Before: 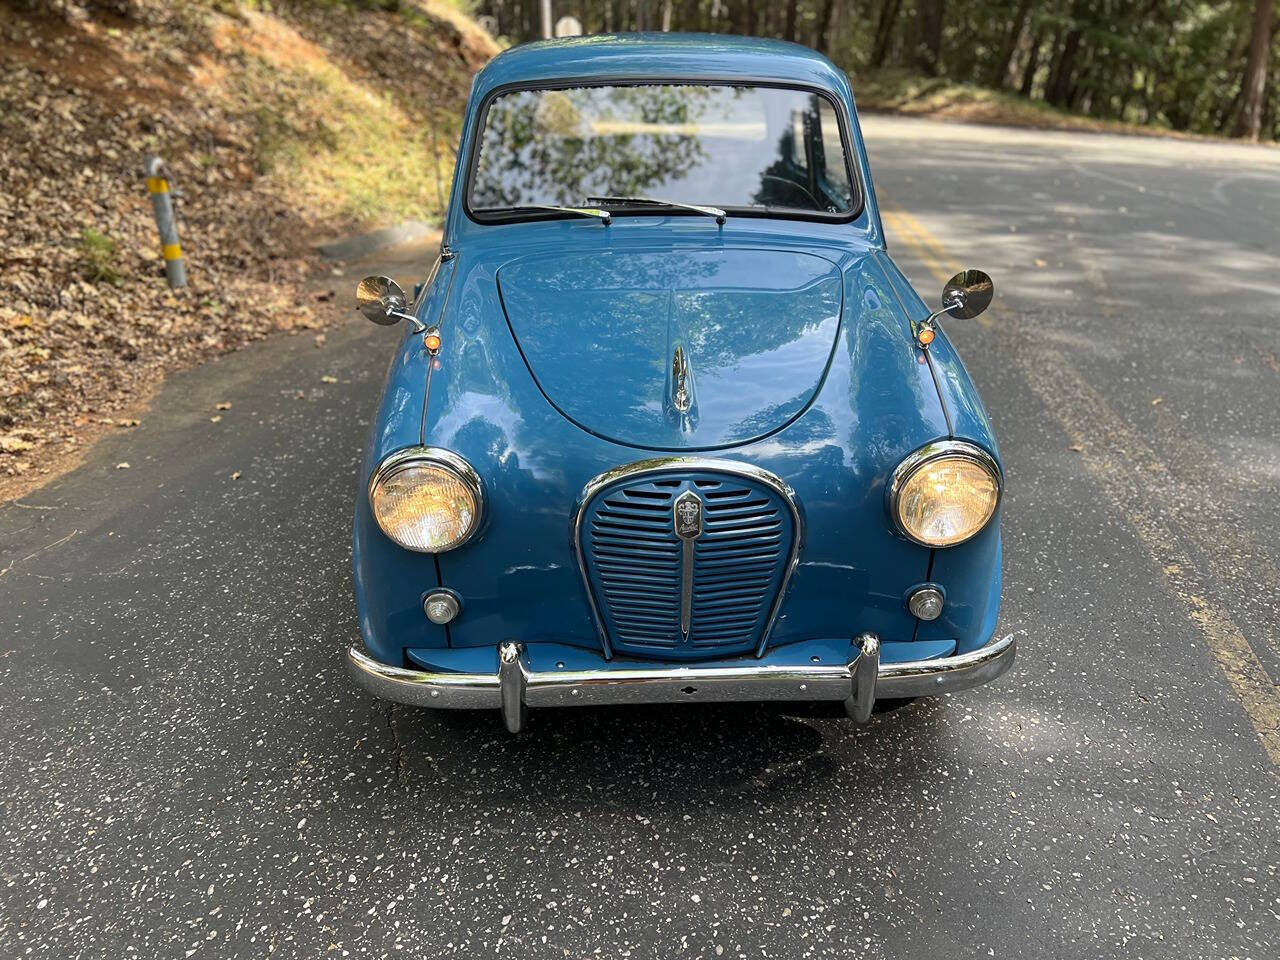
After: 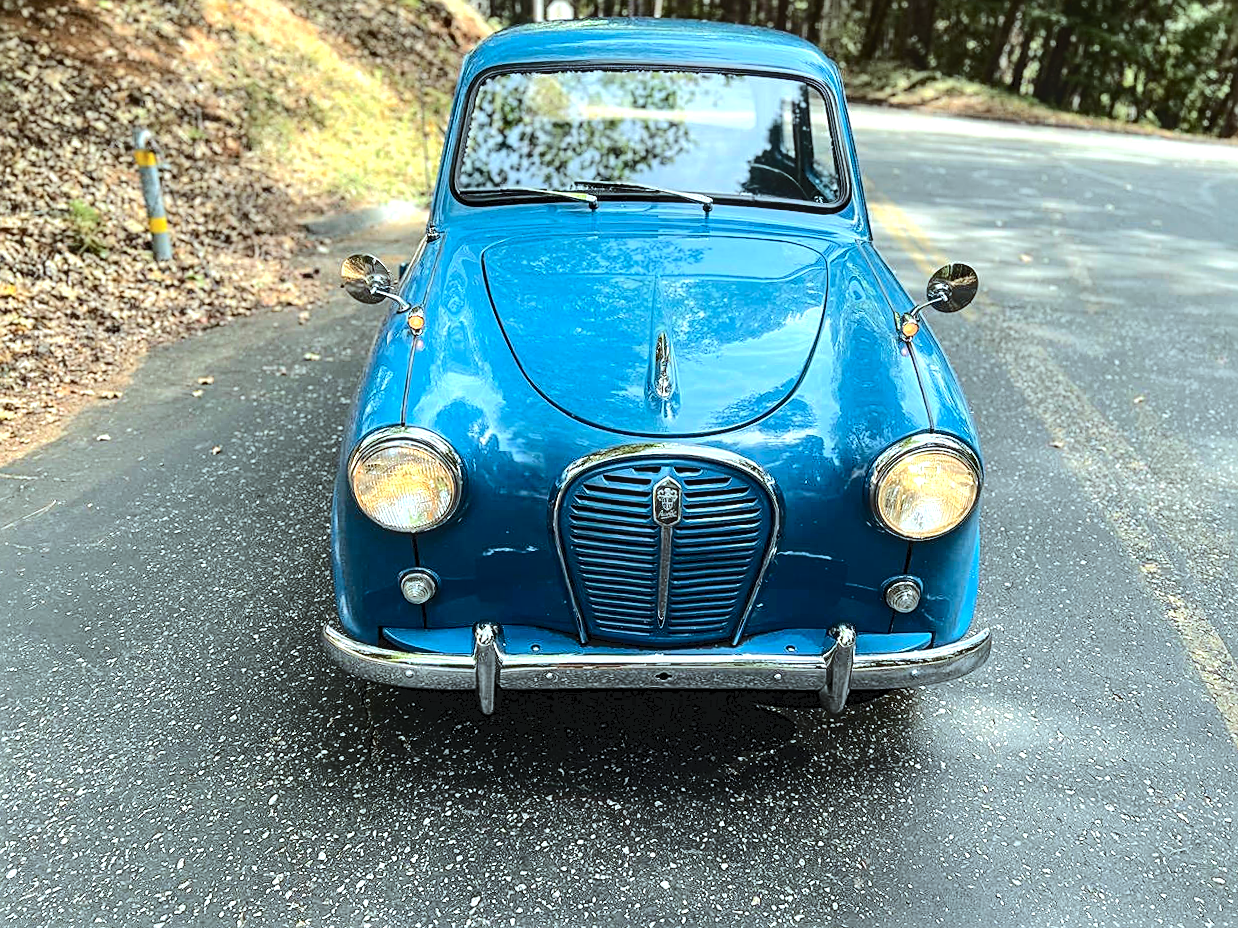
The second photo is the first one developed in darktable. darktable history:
crop and rotate: angle -1.46°
color correction: highlights a* -10.28, highlights b* -10.39
tone equalizer: -8 EV -0.788 EV, -7 EV -0.715 EV, -6 EV -0.611 EV, -5 EV -0.395 EV, -3 EV 0.386 EV, -2 EV 0.6 EV, -1 EV 0.696 EV, +0 EV 0.77 EV, mask exposure compensation -0.511 EV
tone curve: curves: ch0 [(0, 0) (0.003, 0.054) (0.011, 0.057) (0.025, 0.056) (0.044, 0.062) (0.069, 0.071) (0.1, 0.088) (0.136, 0.111) (0.177, 0.146) (0.224, 0.19) (0.277, 0.261) (0.335, 0.363) (0.399, 0.458) (0.468, 0.562) (0.543, 0.653) (0.623, 0.725) (0.709, 0.801) (0.801, 0.853) (0.898, 0.915) (1, 1)], color space Lab, independent channels, preserve colors none
sharpen: on, module defaults
contrast brightness saturation: saturation 0.134
local contrast: on, module defaults
